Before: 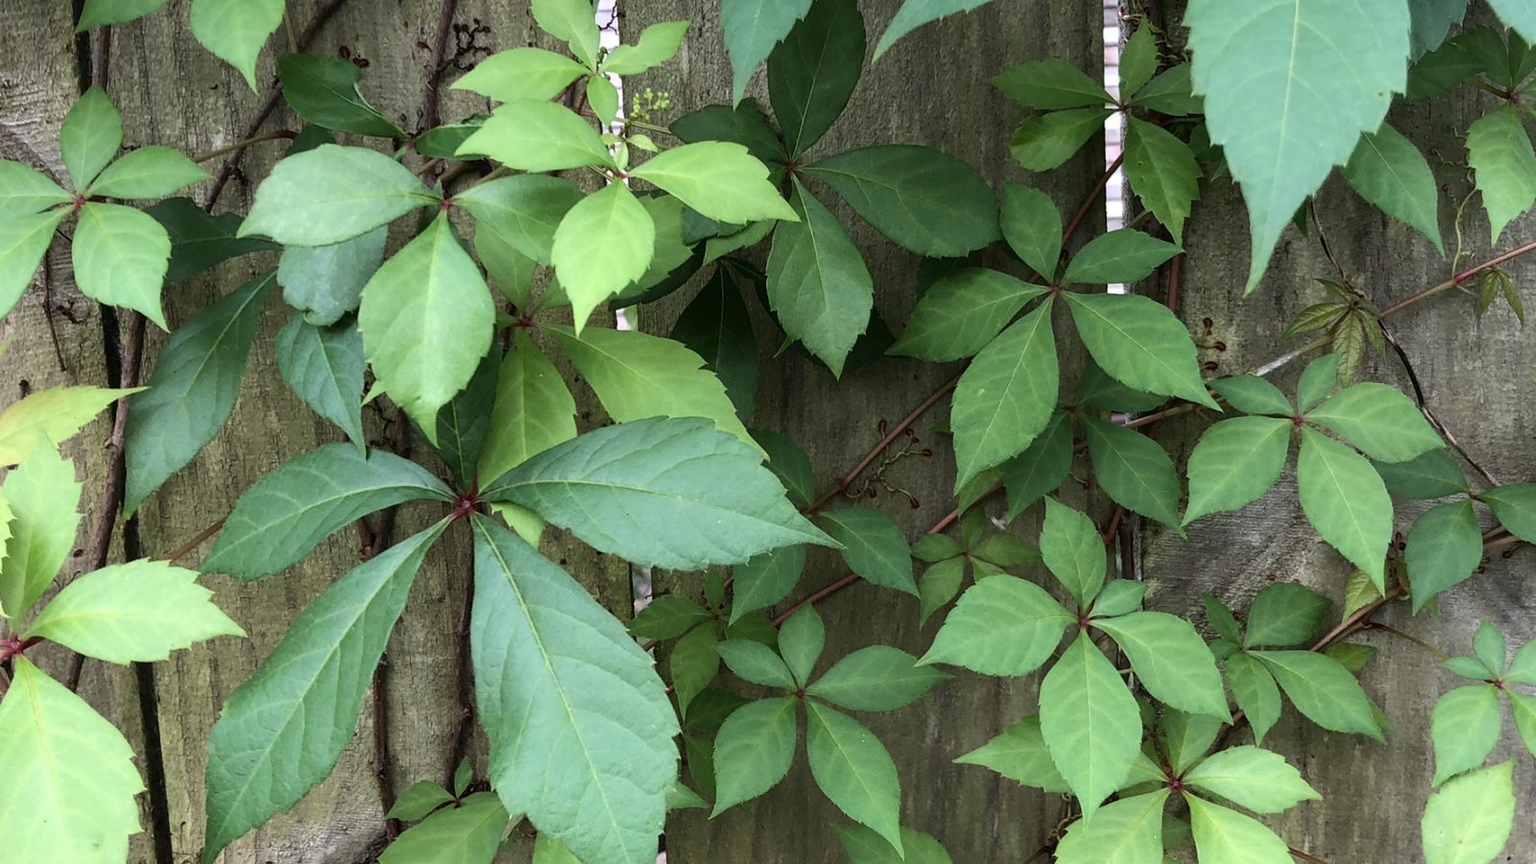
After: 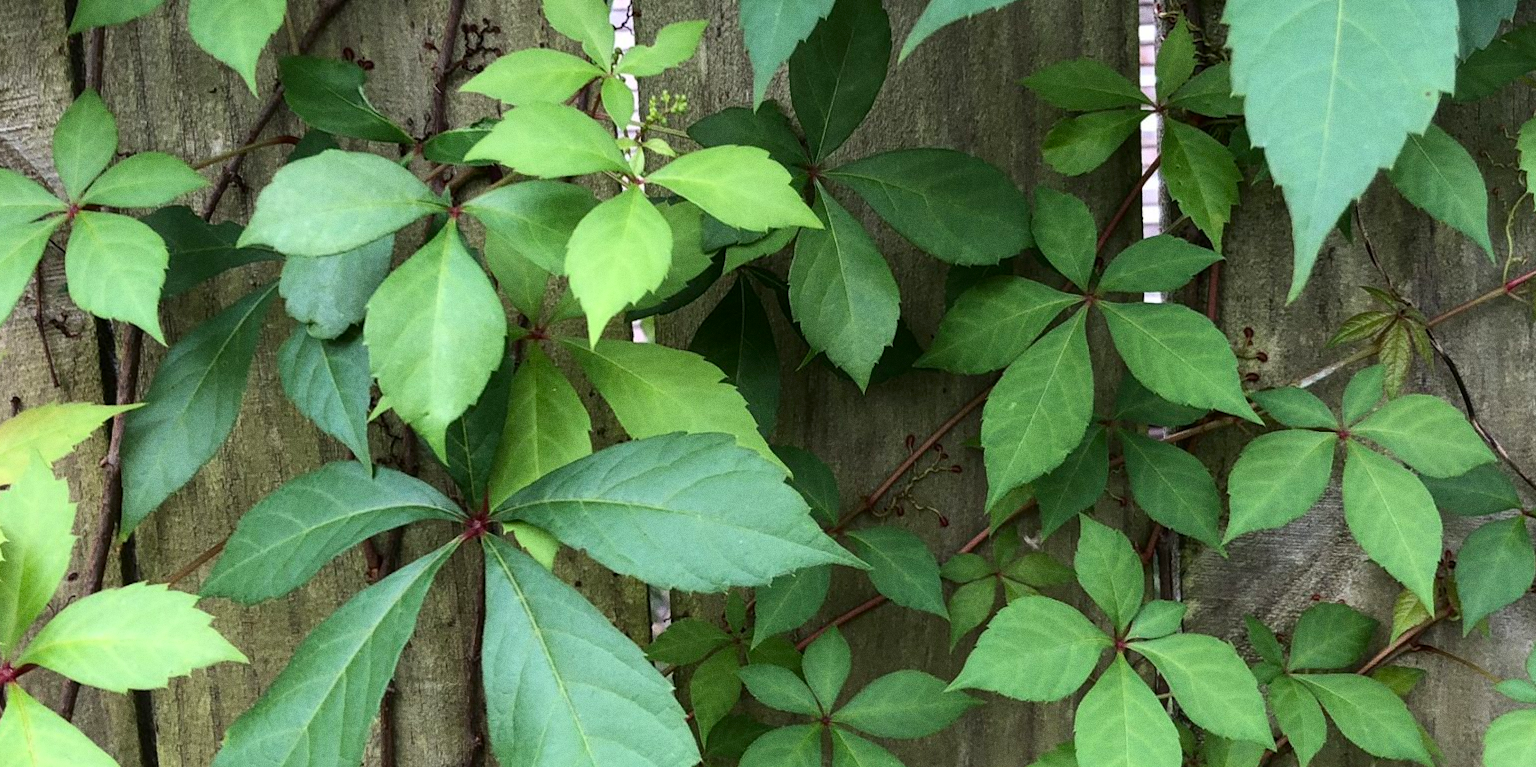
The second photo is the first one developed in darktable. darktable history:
grain: on, module defaults
contrast brightness saturation: contrast 0.08, saturation 0.2
crop and rotate: angle 0.2°, left 0.275%, right 3.127%, bottom 14.18%
